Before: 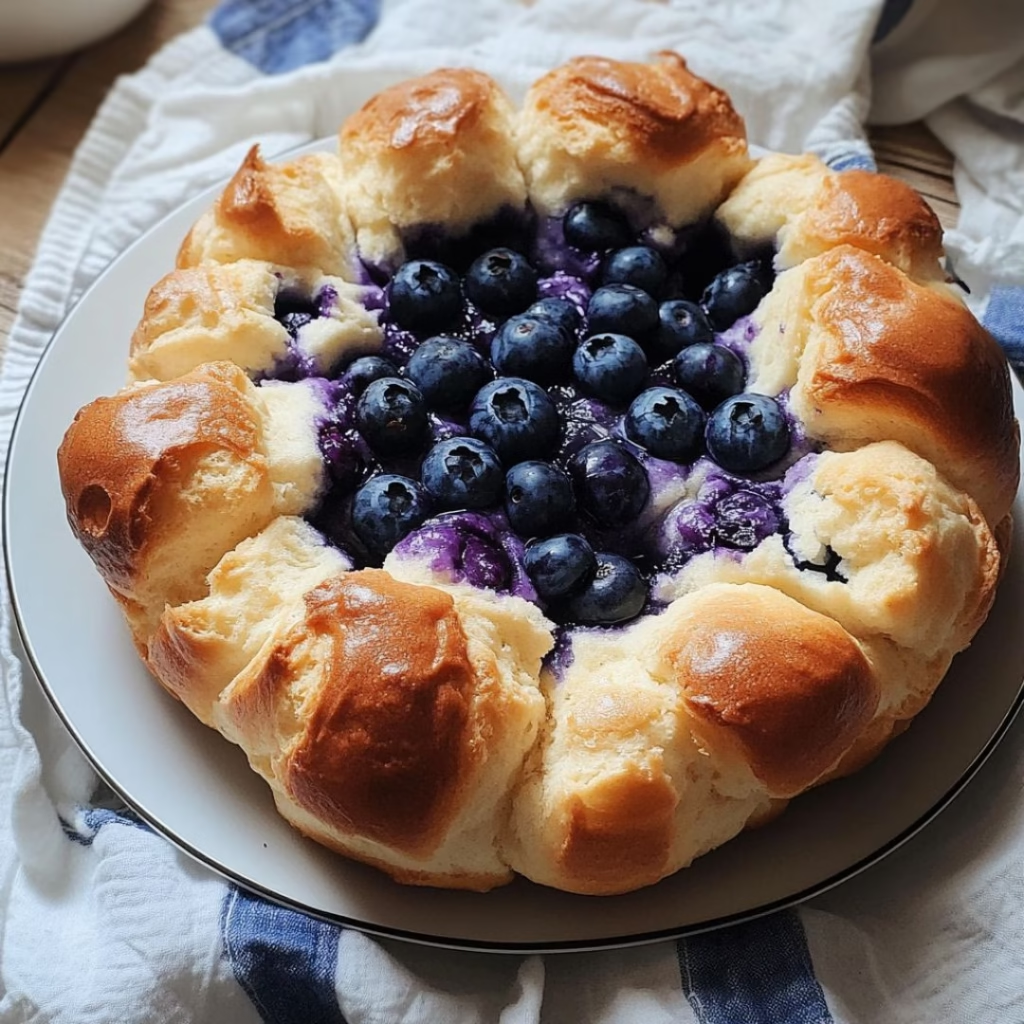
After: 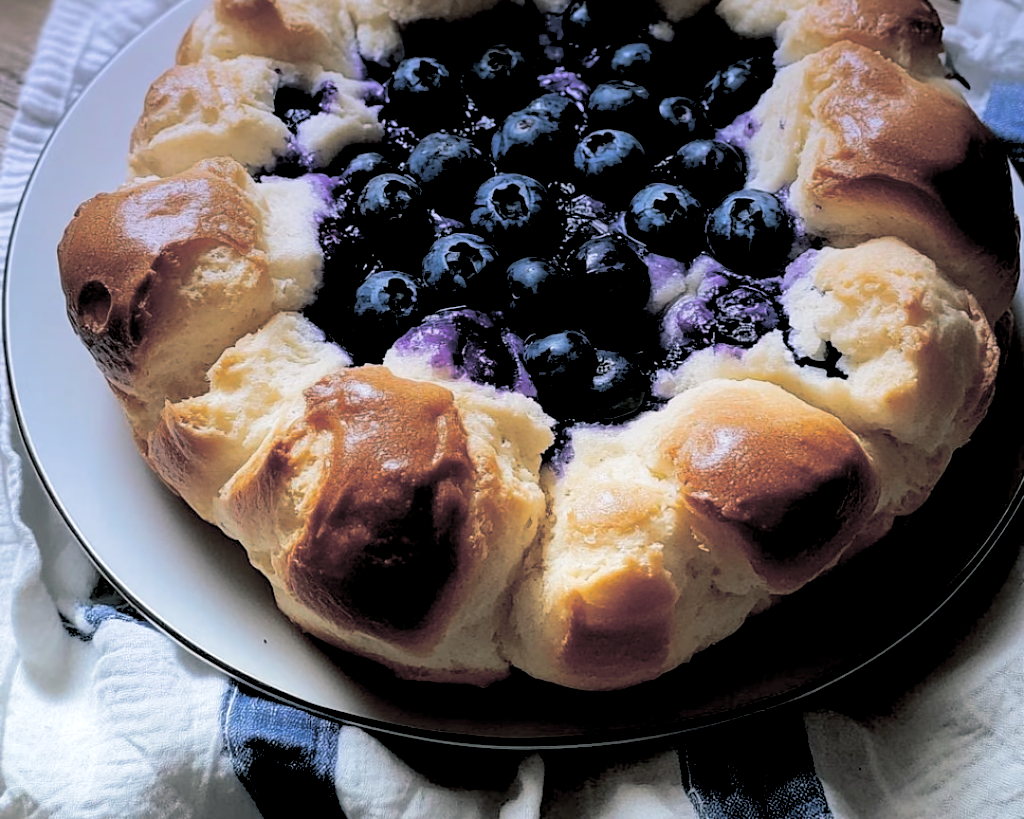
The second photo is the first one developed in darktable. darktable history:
exposure: black level correction 0.031, exposure 0.304 EV, compensate highlight preservation false
graduated density: hue 238.83°, saturation 50%
levels: levels [0.018, 0.493, 1]
split-toning: shadows › hue 201.6°, shadows › saturation 0.16, highlights › hue 50.4°, highlights › saturation 0.2, balance -49.9
crop and rotate: top 19.998%
